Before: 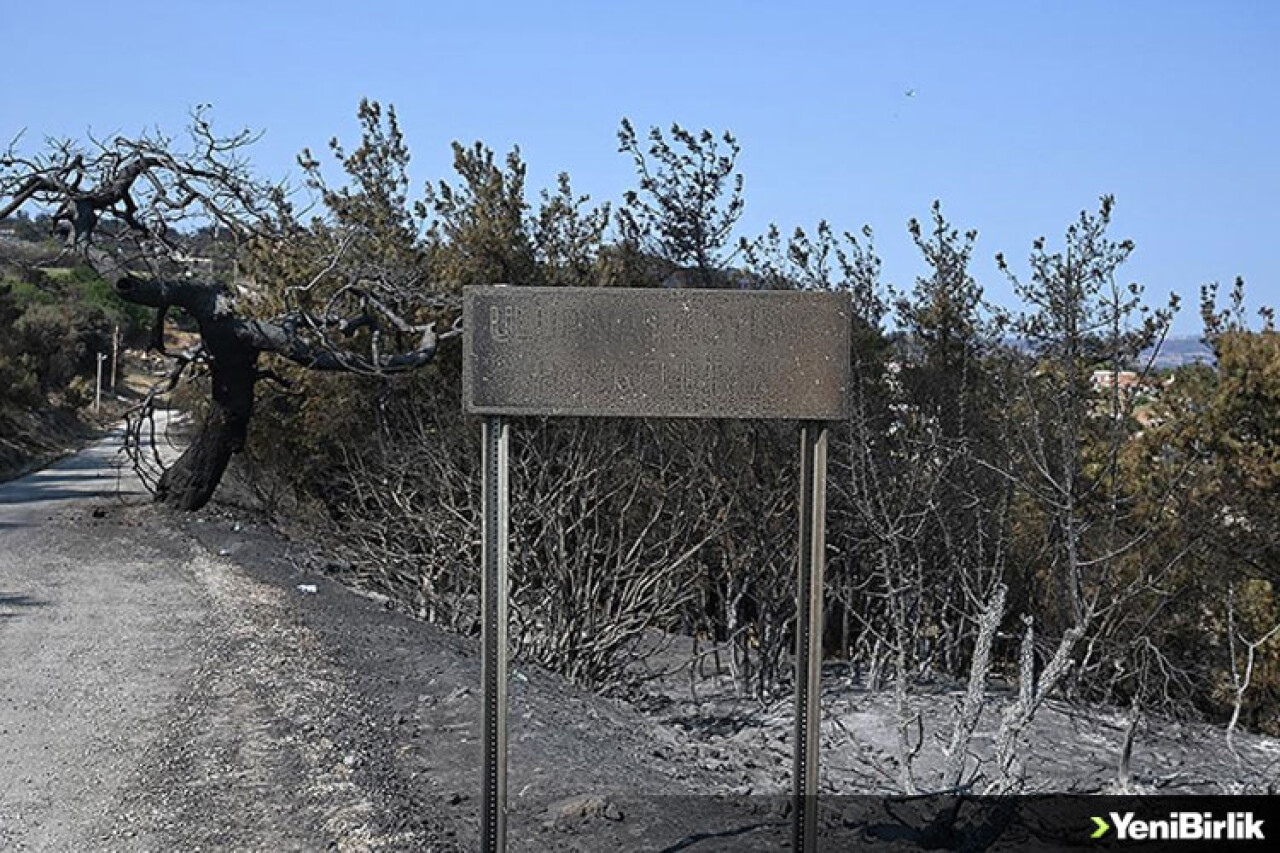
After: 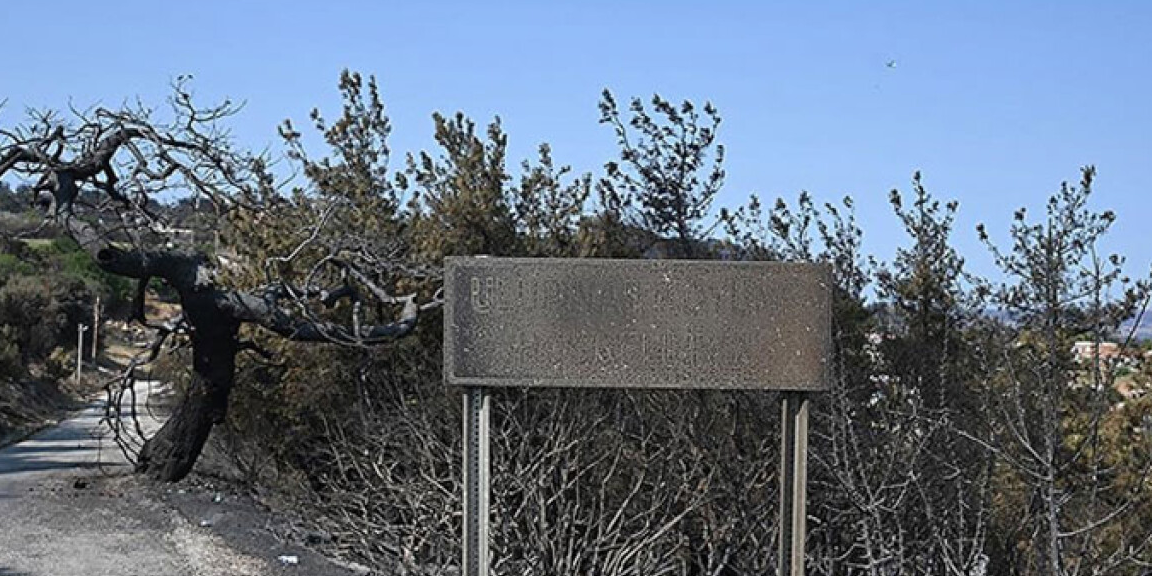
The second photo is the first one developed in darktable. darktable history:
crop: left 1.509%, top 3.452%, right 7.696%, bottom 28.452%
shadows and highlights: radius 264.75, soften with gaussian
